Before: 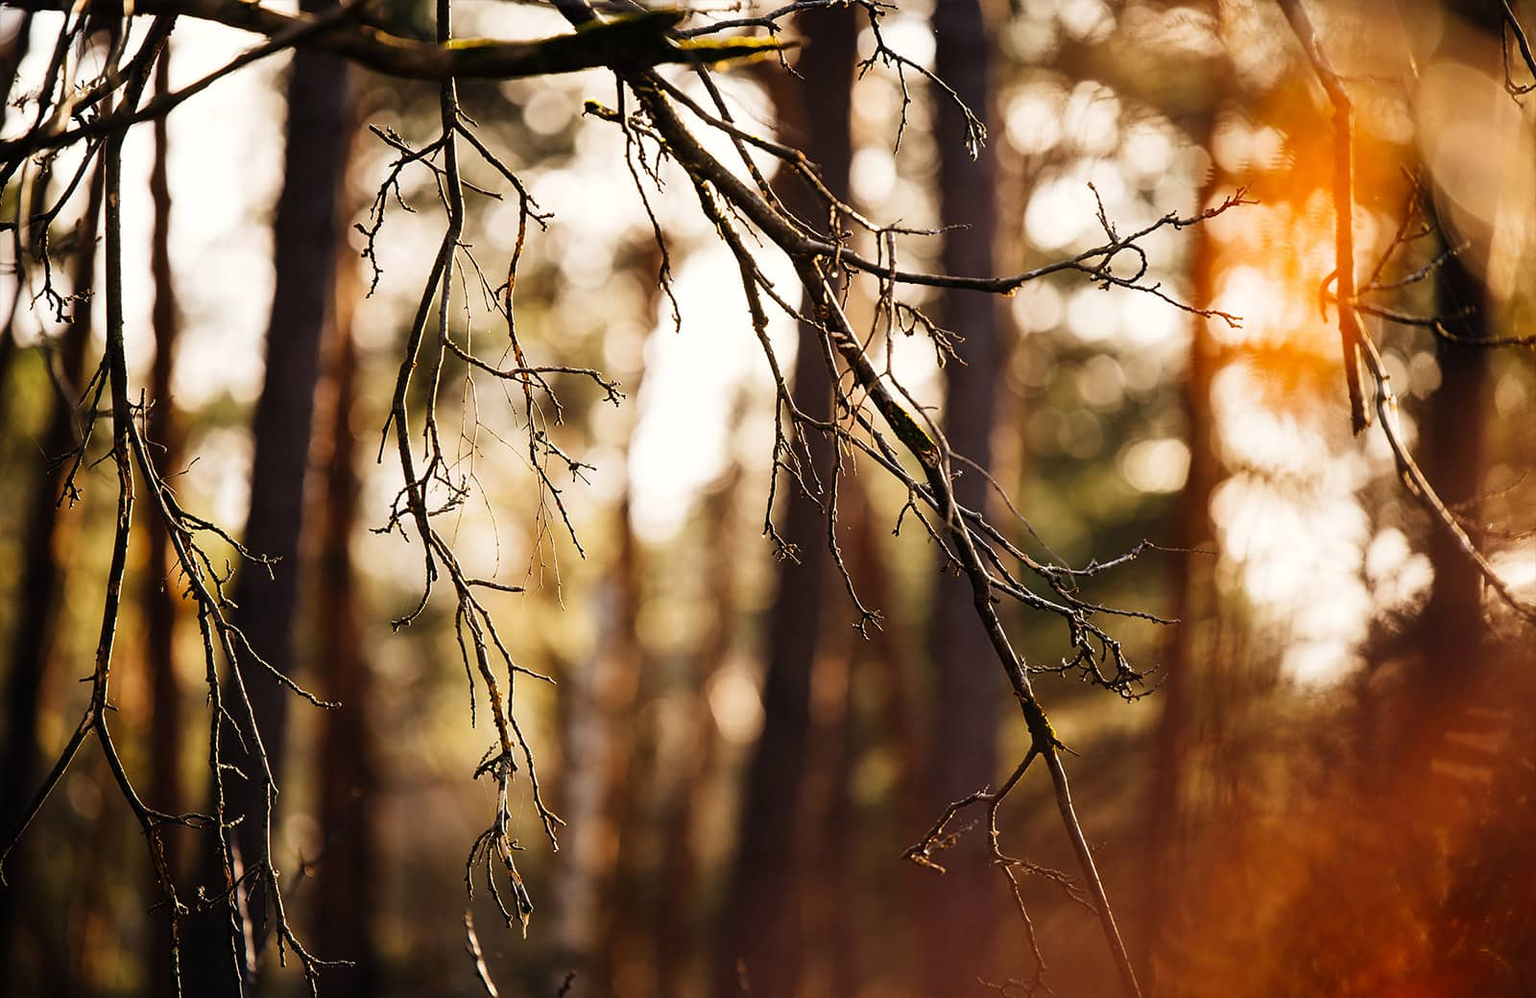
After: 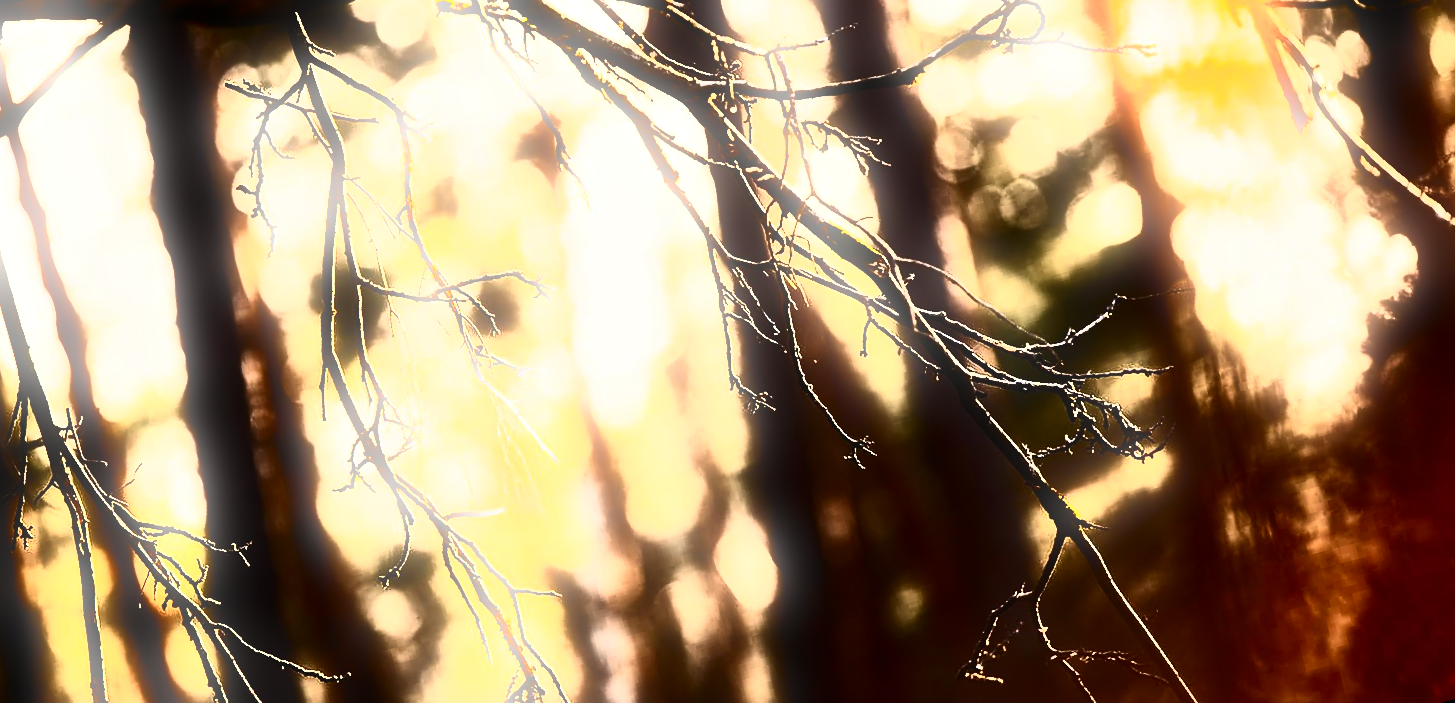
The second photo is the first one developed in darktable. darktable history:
base curve: preserve colors none
contrast brightness saturation: contrast 0.93, brightness 0.2
bloom: size 5%, threshold 95%, strength 15%
tone equalizer: -8 EV -1.08 EV, -7 EV -1.01 EV, -6 EV -0.867 EV, -5 EV -0.578 EV, -3 EV 0.578 EV, -2 EV 0.867 EV, -1 EV 1.01 EV, +0 EV 1.08 EV, edges refinement/feathering 500, mask exposure compensation -1.57 EV, preserve details no
rotate and perspective: rotation -14.8°, crop left 0.1, crop right 0.903, crop top 0.25, crop bottom 0.748
